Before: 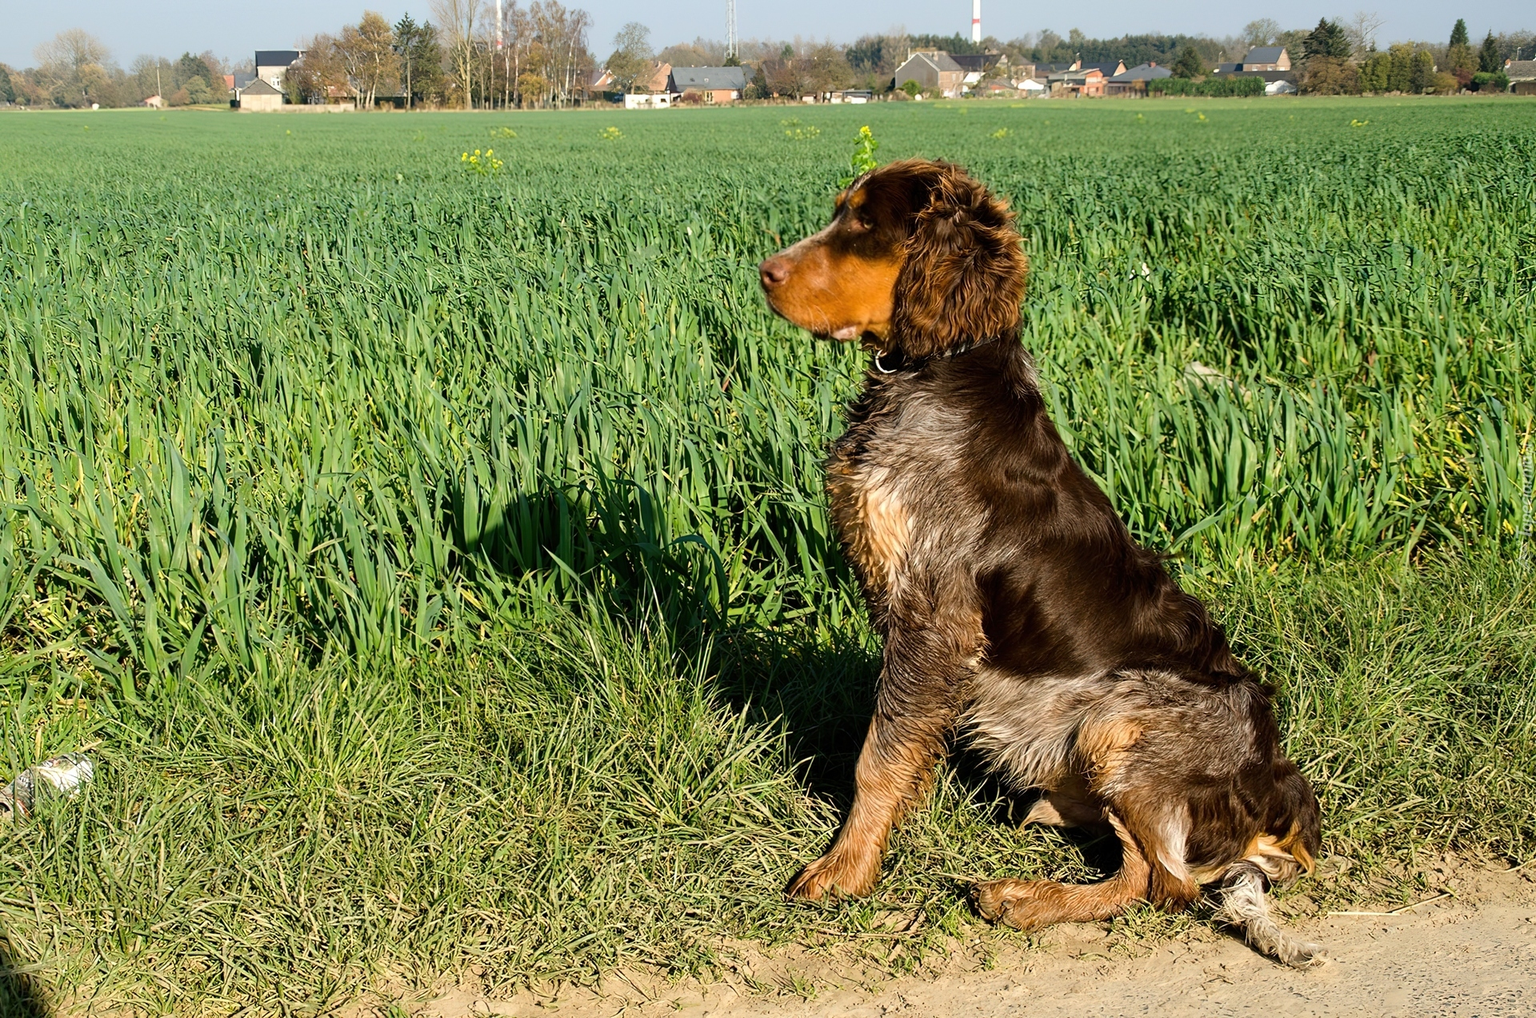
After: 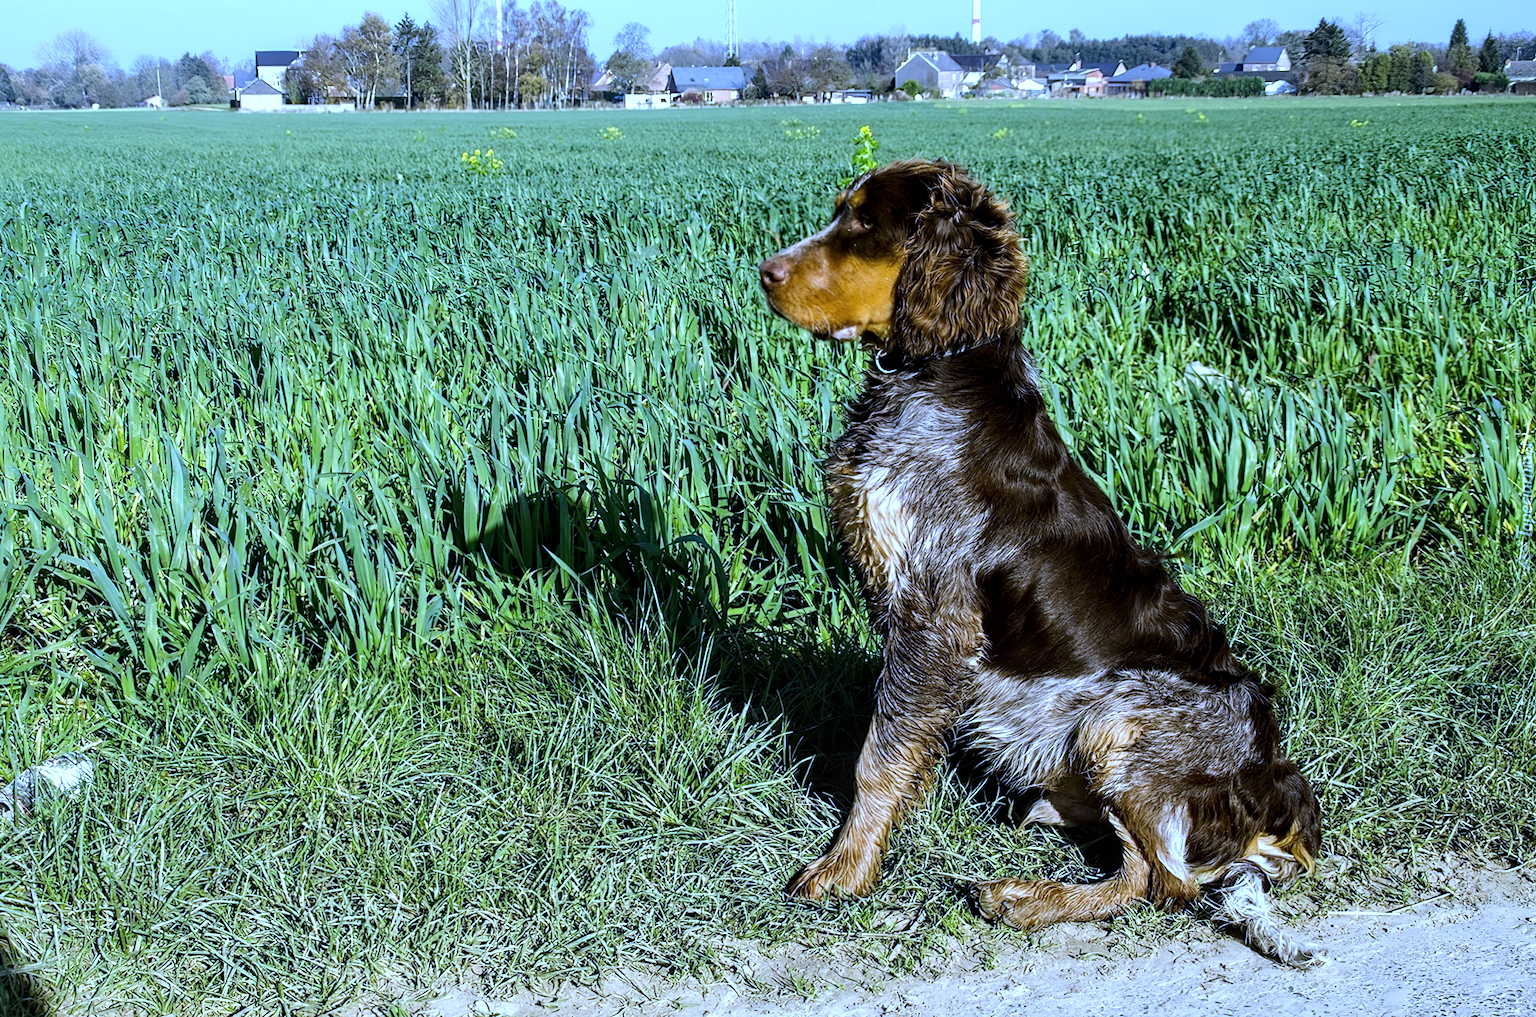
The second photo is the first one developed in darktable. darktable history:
local contrast: detail 130%
tone equalizer: -8 EV -0.417 EV, -7 EV -0.389 EV, -6 EV -0.333 EV, -5 EV -0.222 EV, -3 EV 0.222 EV, -2 EV 0.333 EV, -1 EV 0.389 EV, +0 EV 0.417 EV, edges refinement/feathering 500, mask exposure compensation -1.57 EV, preserve details no
white balance: red 0.766, blue 1.537
